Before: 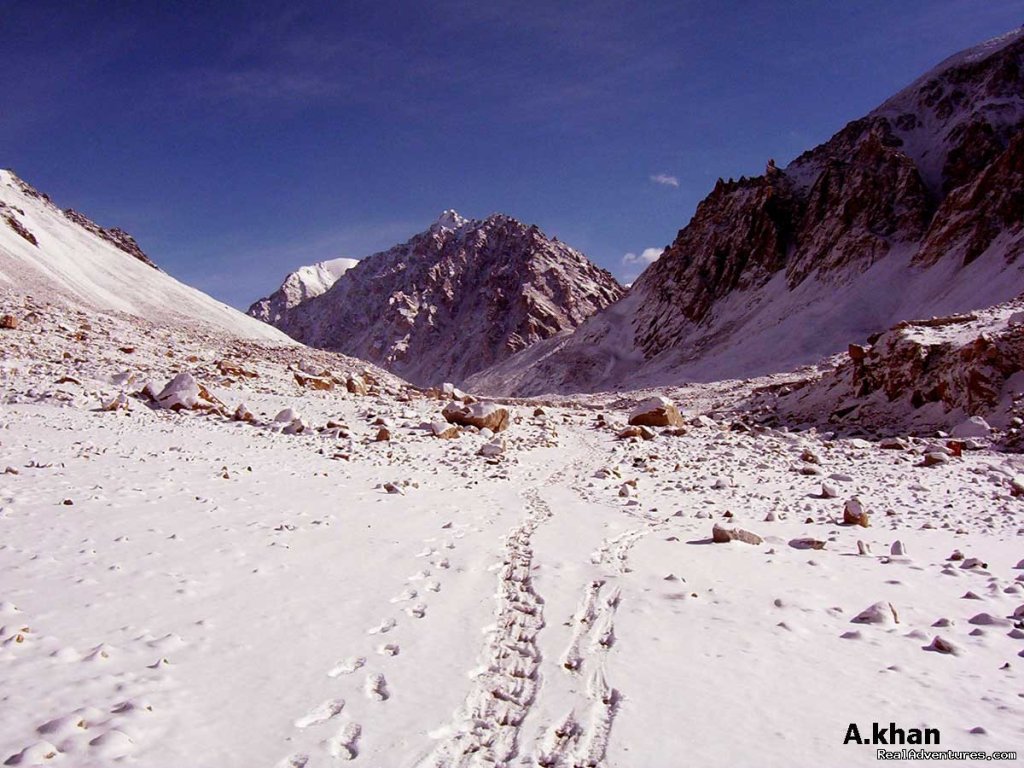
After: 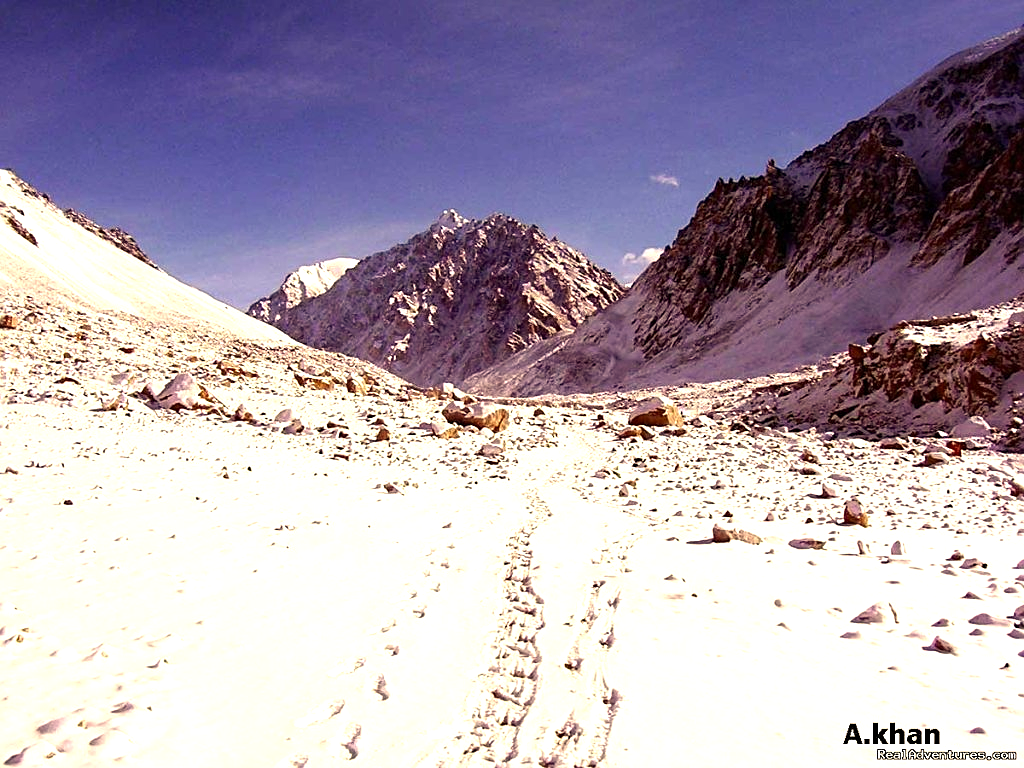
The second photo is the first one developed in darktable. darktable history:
color zones: curves: ch2 [(0, 0.5) (0.143, 0.5) (0.286, 0.489) (0.415, 0.421) (0.571, 0.5) (0.714, 0.5) (0.857, 0.5) (1, 0.5)]
tone equalizer: -8 EV -1.12 EV, -7 EV -0.992 EV, -6 EV -0.845 EV, -5 EV -0.538 EV, -3 EV 0.58 EV, -2 EV 0.878 EV, -1 EV 0.994 EV, +0 EV 1.08 EV, smoothing diameter 24.93%, edges refinement/feathering 13, preserve details guided filter
color correction: highlights a* 2.38, highlights b* 22.79
sharpen: on, module defaults
